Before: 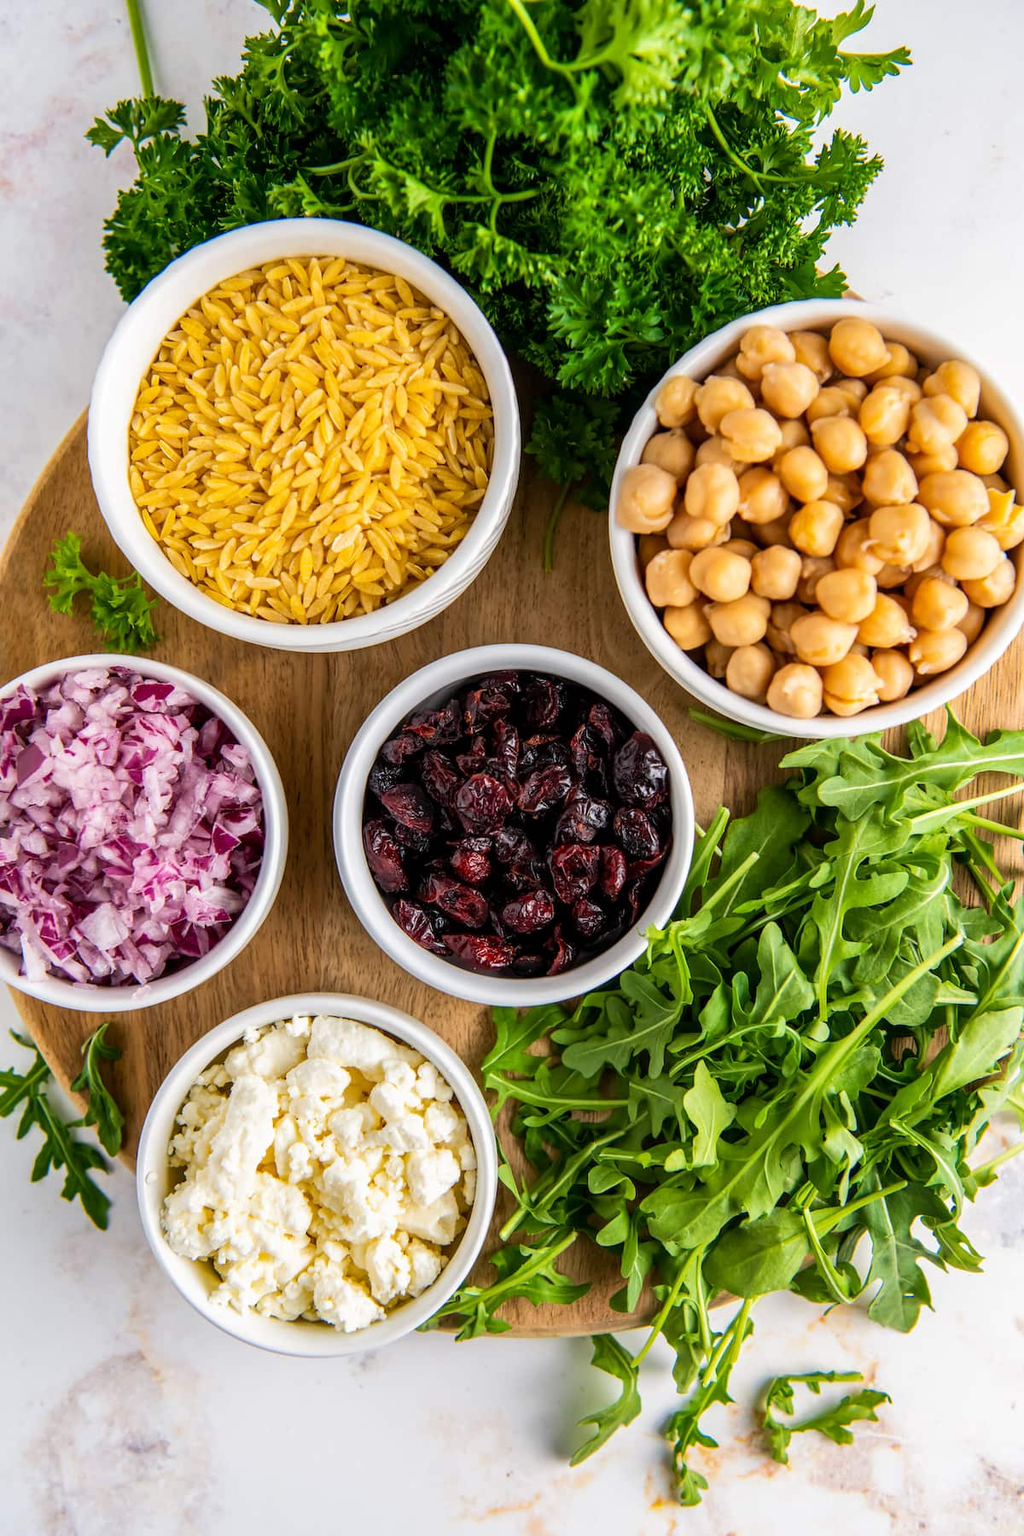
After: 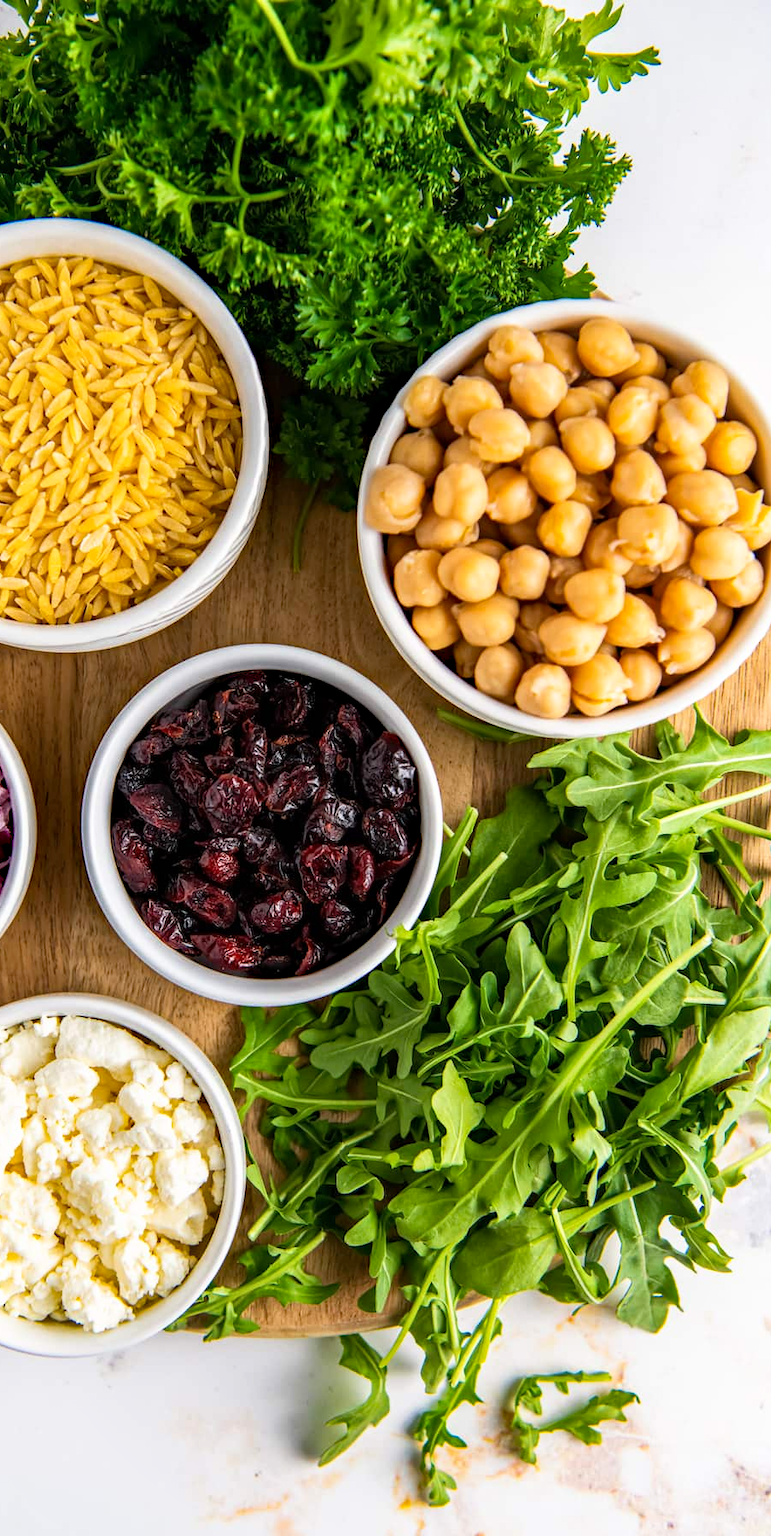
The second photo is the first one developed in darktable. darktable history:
crop and rotate: left 24.6%
shadows and highlights: shadows 0, highlights 40
haze removal: strength 0.29, distance 0.25, compatibility mode true, adaptive false
